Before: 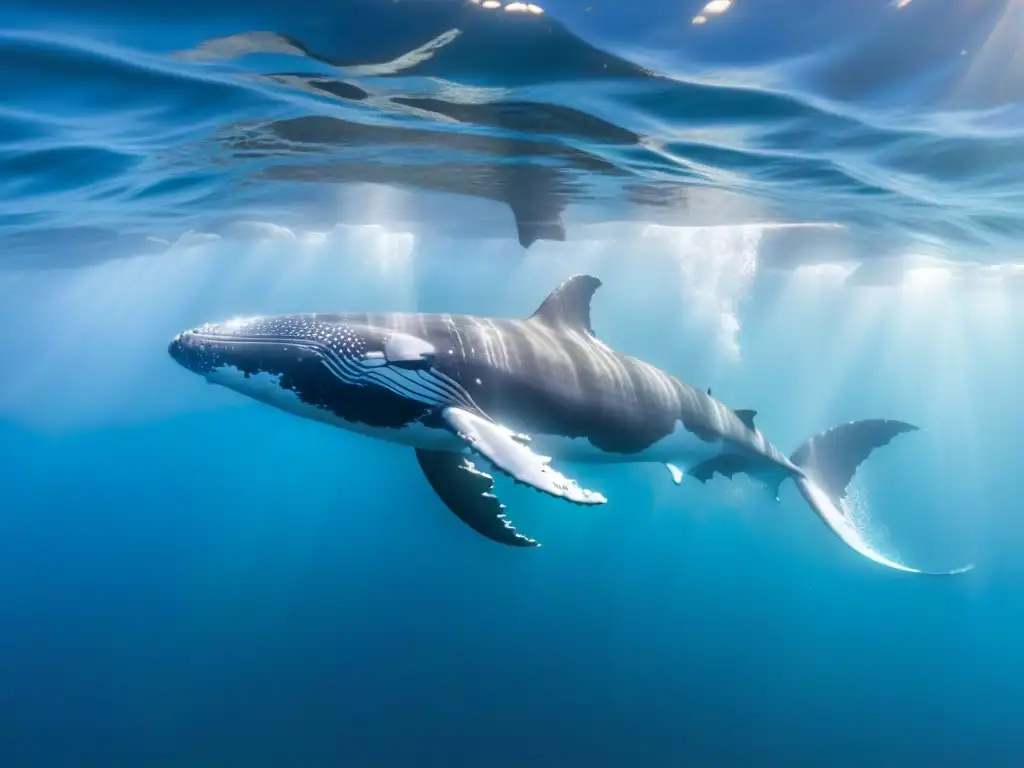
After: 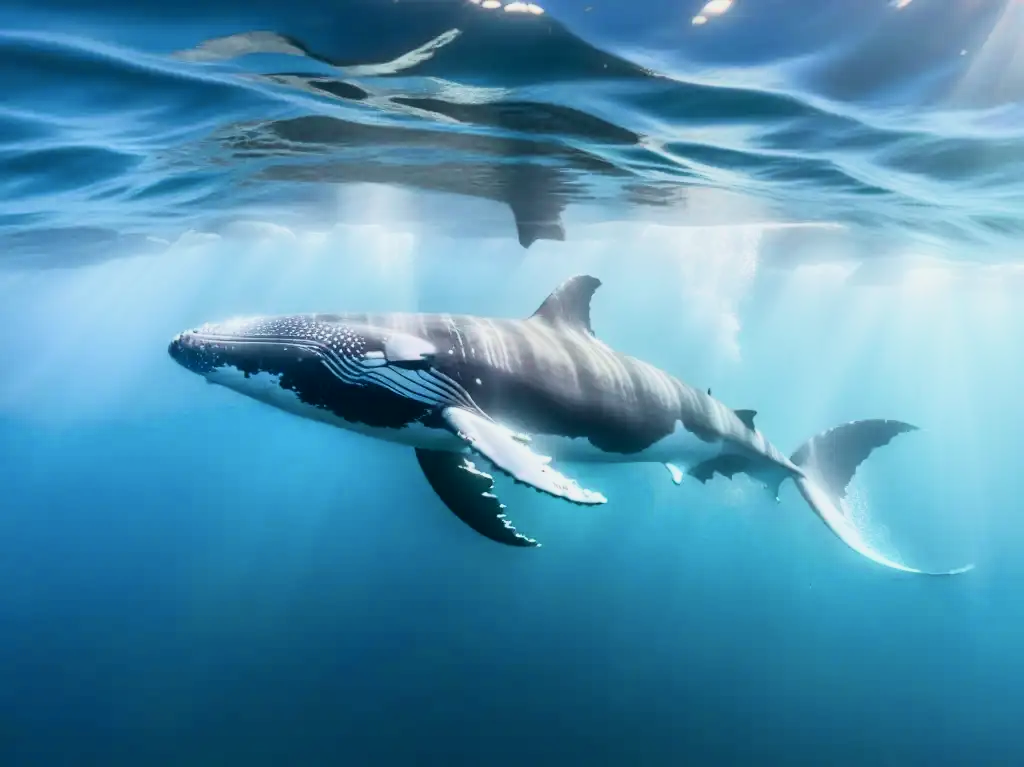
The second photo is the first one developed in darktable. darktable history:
crop: bottom 0.071%
velvia: strength 10.07%
tone curve: curves: ch0 [(0, 0.008) (0.081, 0.044) (0.177, 0.123) (0.283, 0.253) (0.427, 0.441) (0.495, 0.524) (0.661, 0.756) (0.796, 0.859) (1, 0.951)]; ch1 [(0, 0) (0.161, 0.092) (0.35, 0.33) (0.392, 0.392) (0.427, 0.426) (0.479, 0.472) (0.505, 0.5) (0.521, 0.519) (0.567, 0.556) (0.583, 0.588) (0.625, 0.627) (0.678, 0.733) (1, 1)]; ch2 [(0, 0) (0.346, 0.362) (0.404, 0.427) (0.502, 0.499) (0.523, 0.522) (0.544, 0.561) (0.58, 0.59) (0.629, 0.642) (0.717, 0.678) (1, 1)], color space Lab, independent channels, preserve colors none
